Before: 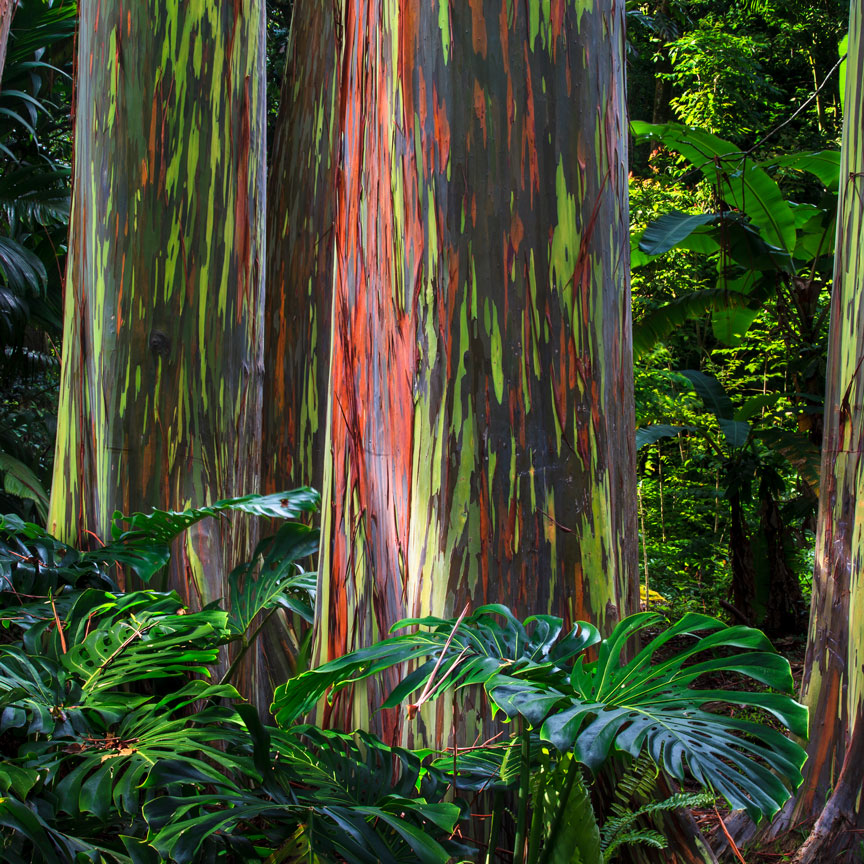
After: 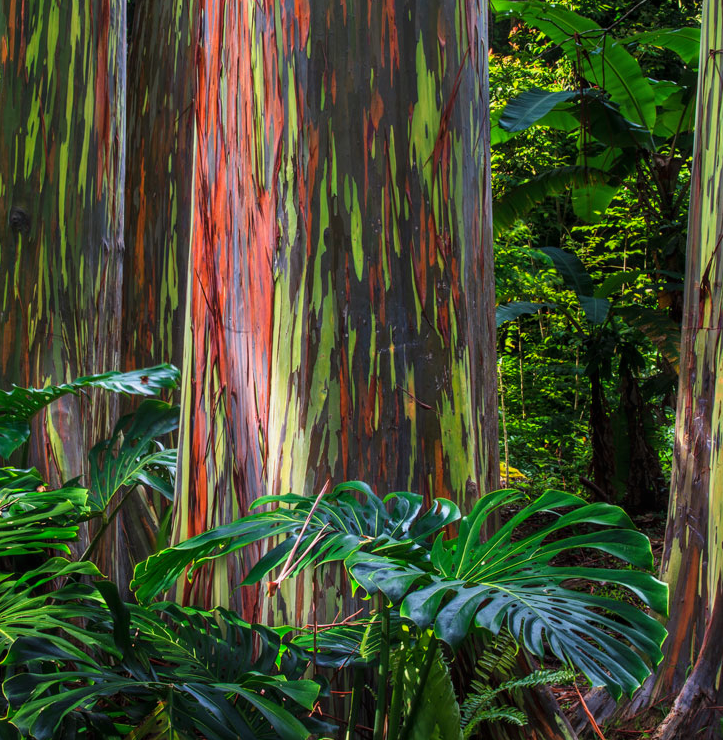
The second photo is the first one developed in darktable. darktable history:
crop: left 16.315%, top 14.246%
local contrast: detail 110%
